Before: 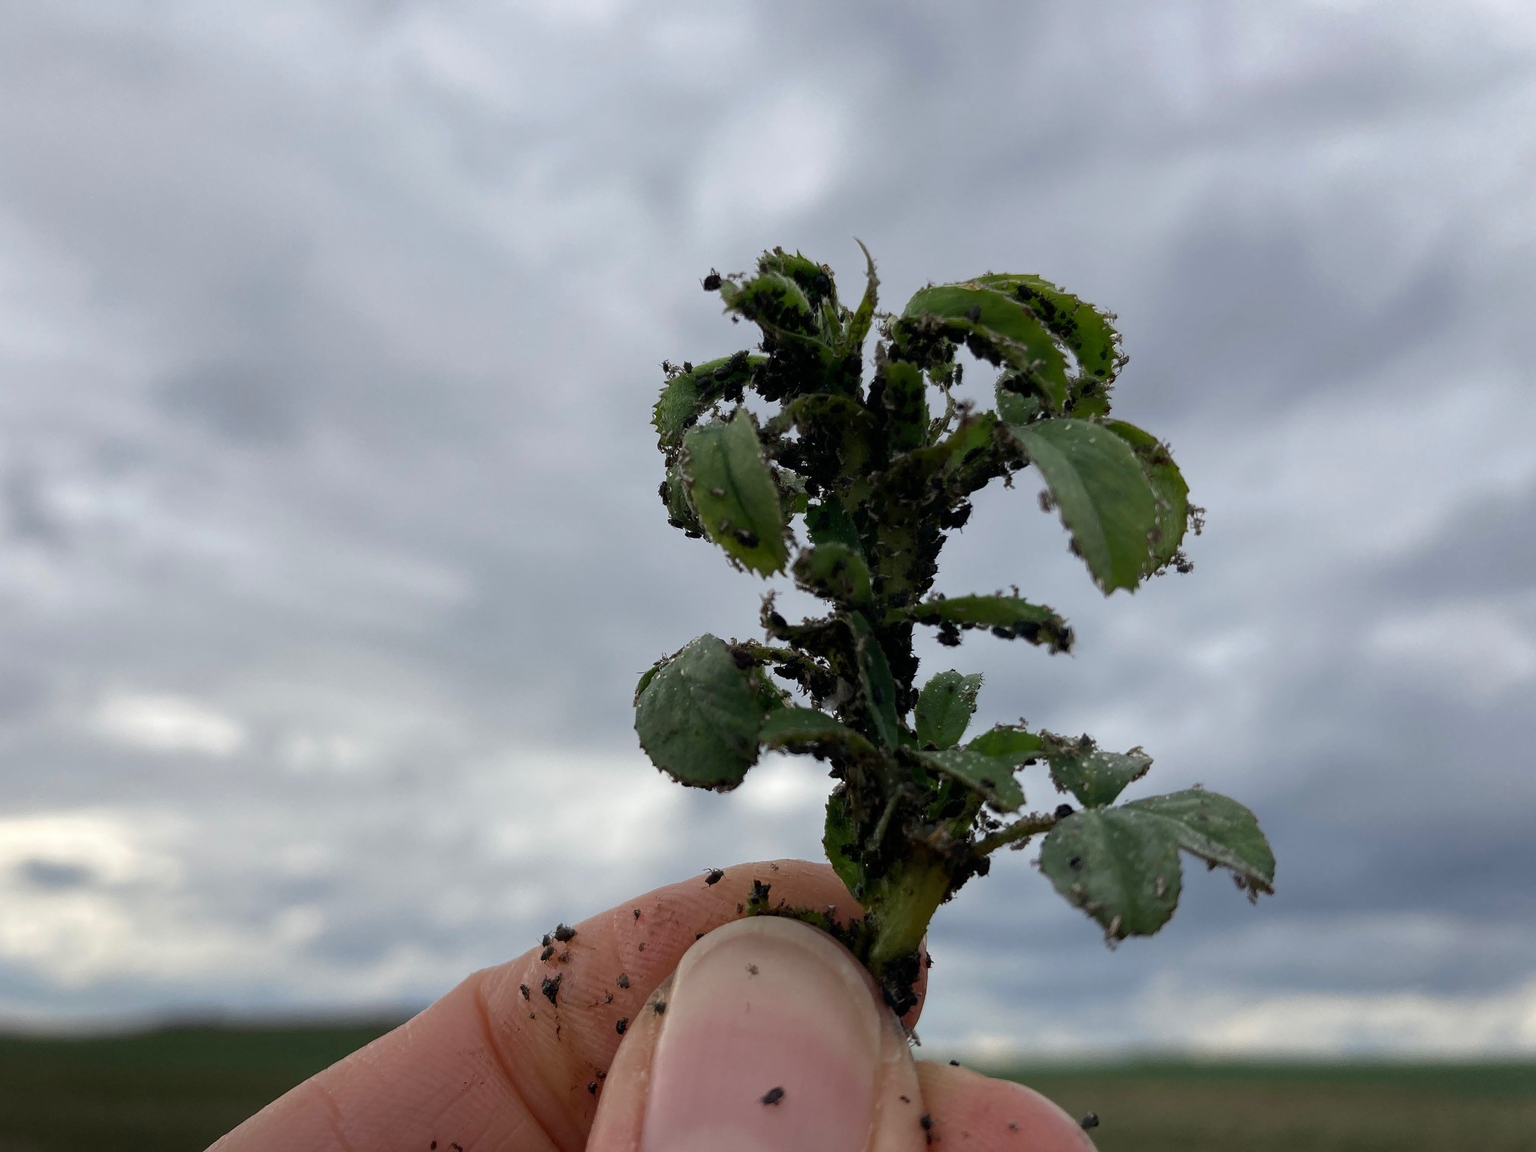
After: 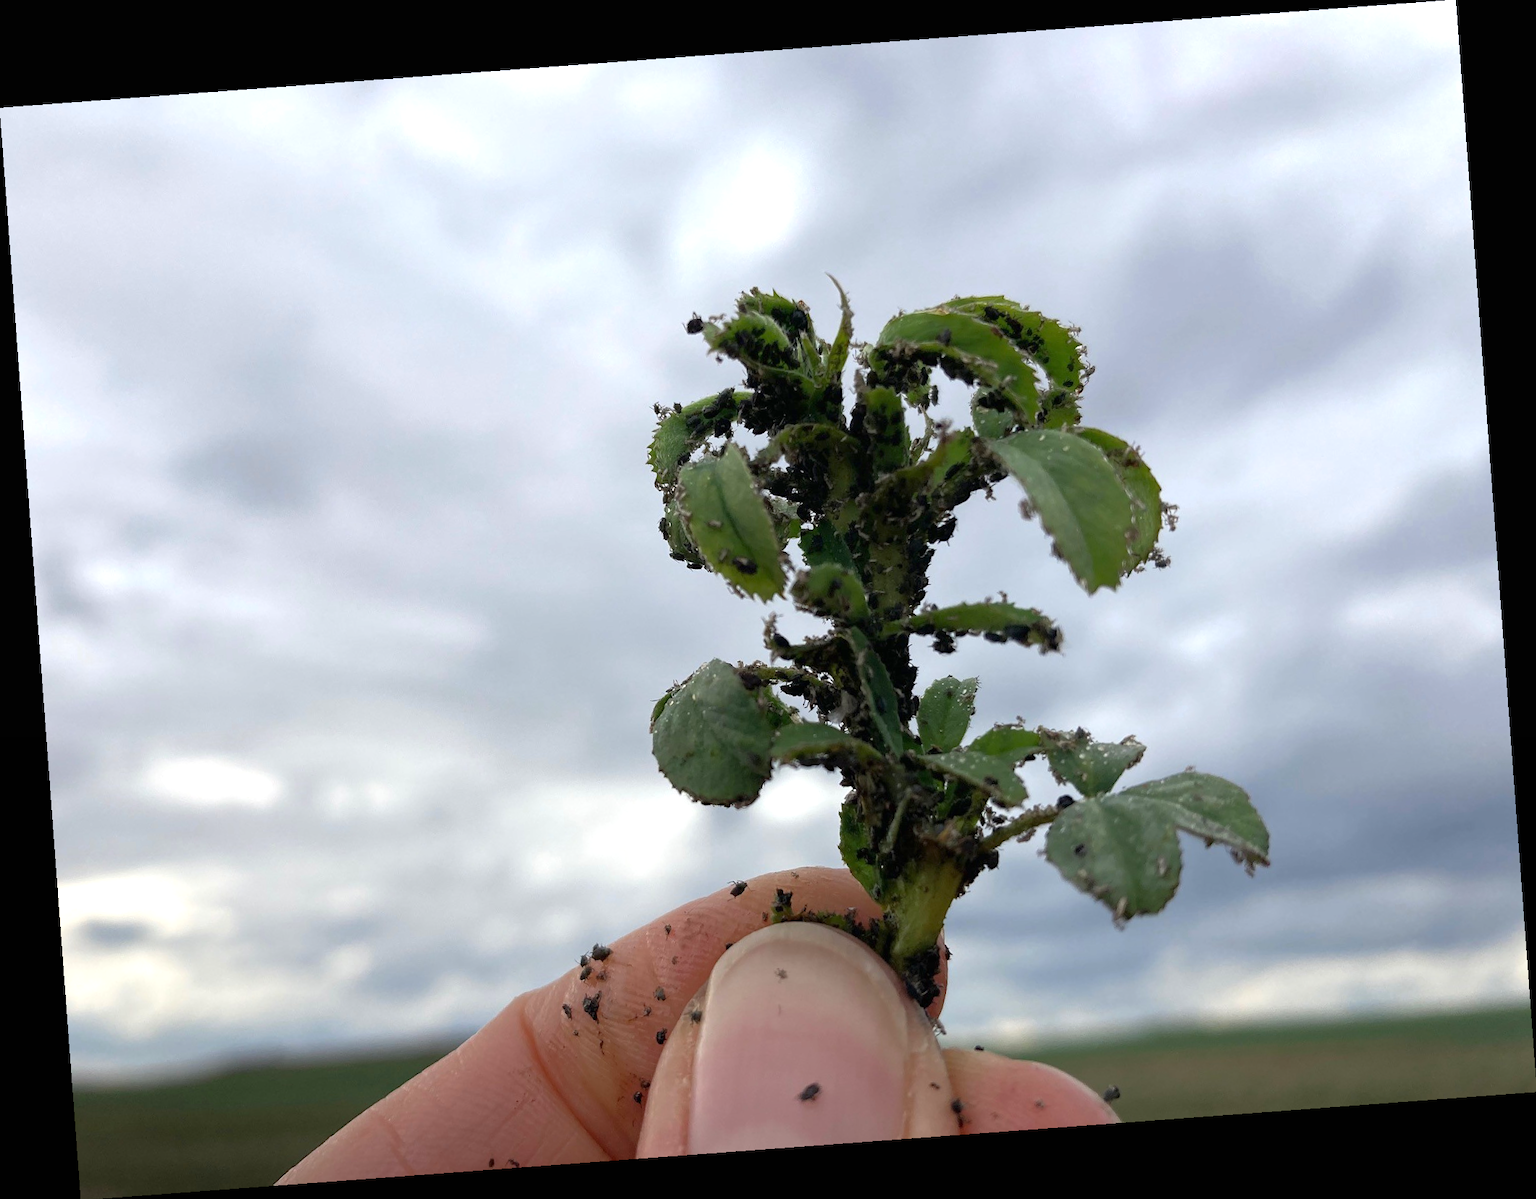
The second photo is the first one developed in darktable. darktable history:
graduated density: rotation -180°, offset 24.95
rgb curve: curves: ch0 [(0, 0) (0.053, 0.068) (0.122, 0.128) (1, 1)]
exposure: black level correction 0, exposure 0.7 EV, compensate exposure bias true, compensate highlight preservation false
rotate and perspective: rotation -4.25°, automatic cropping off
